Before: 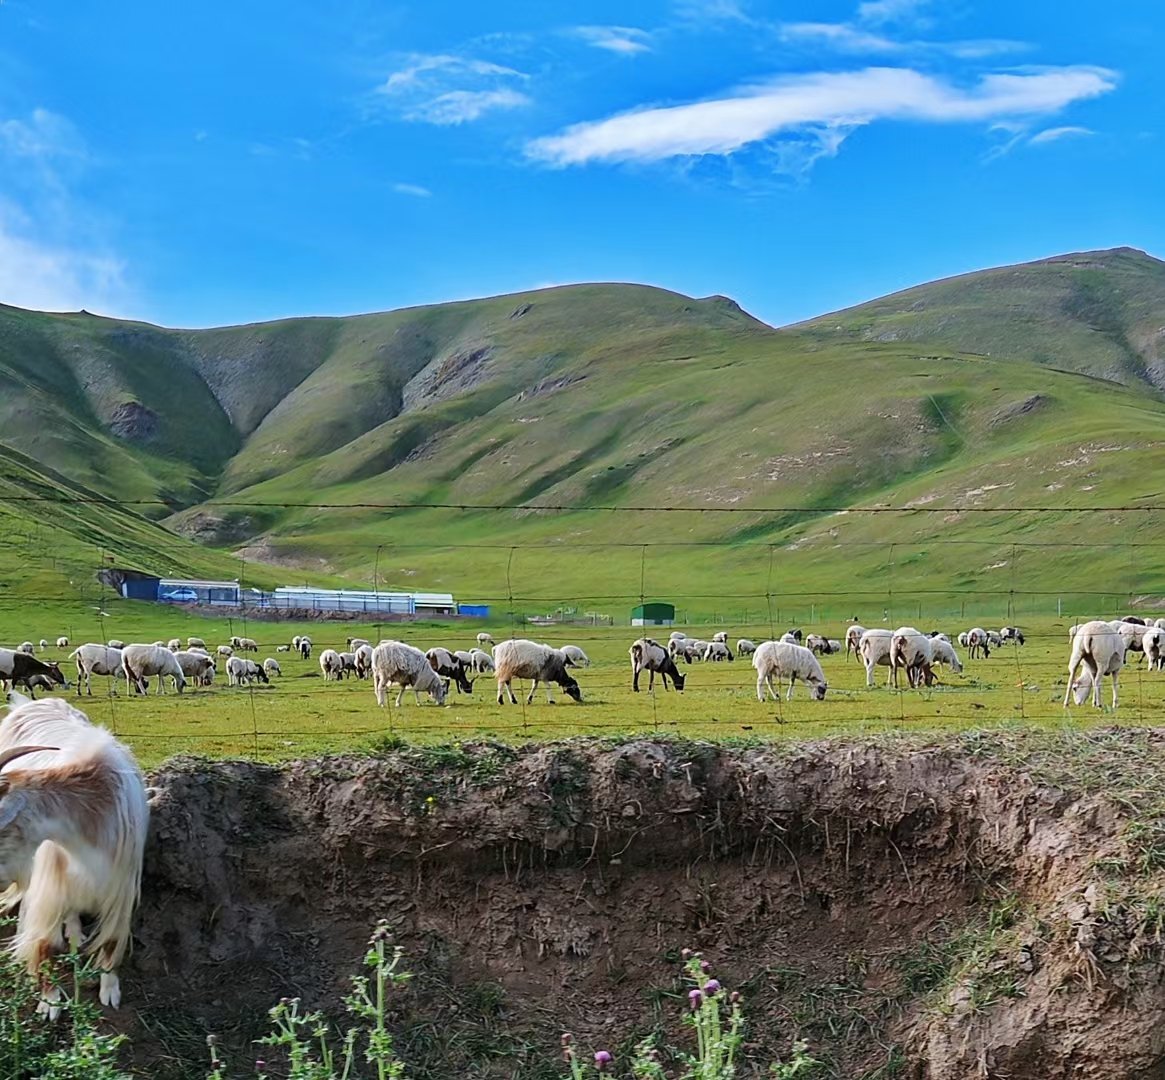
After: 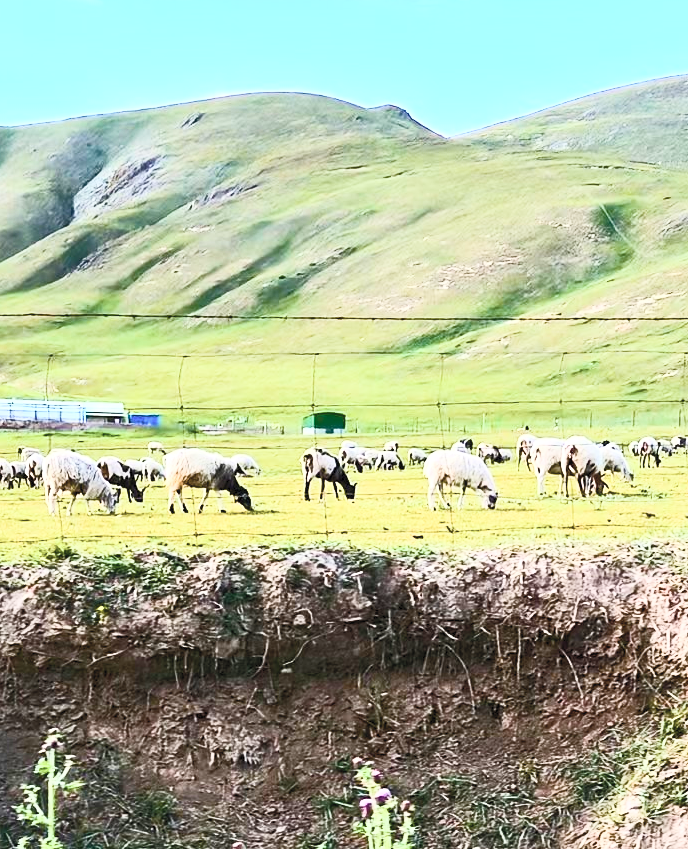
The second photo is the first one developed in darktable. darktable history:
exposure: exposure 0.6 EV, compensate highlight preservation false
color balance rgb: perceptual saturation grading › global saturation 24.74%, perceptual saturation grading › highlights -51.22%, perceptual saturation grading › mid-tones 19.16%, perceptual saturation grading › shadows 60.98%, global vibrance 50%
crop and rotate: left 28.256%, top 17.734%, right 12.656%, bottom 3.573%
contrast brightness saturation: contrast 0.57, brightness 0.57, saturation -0.34
